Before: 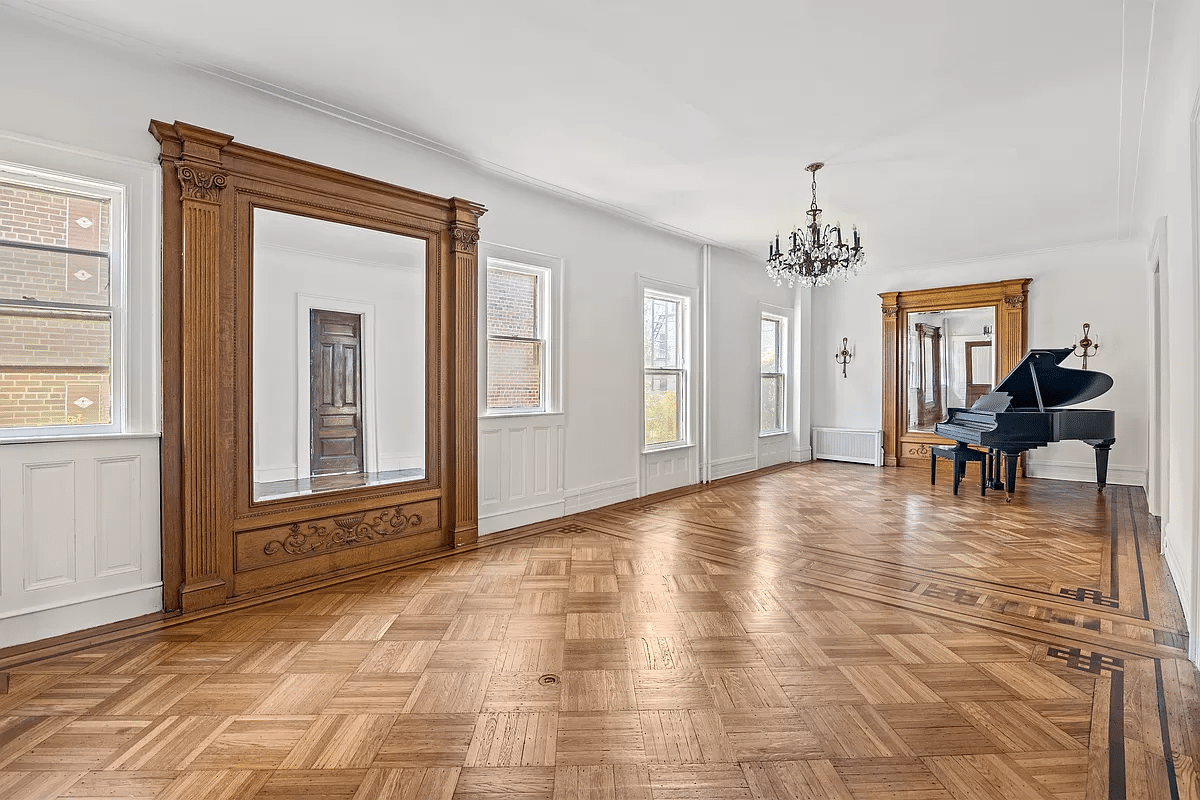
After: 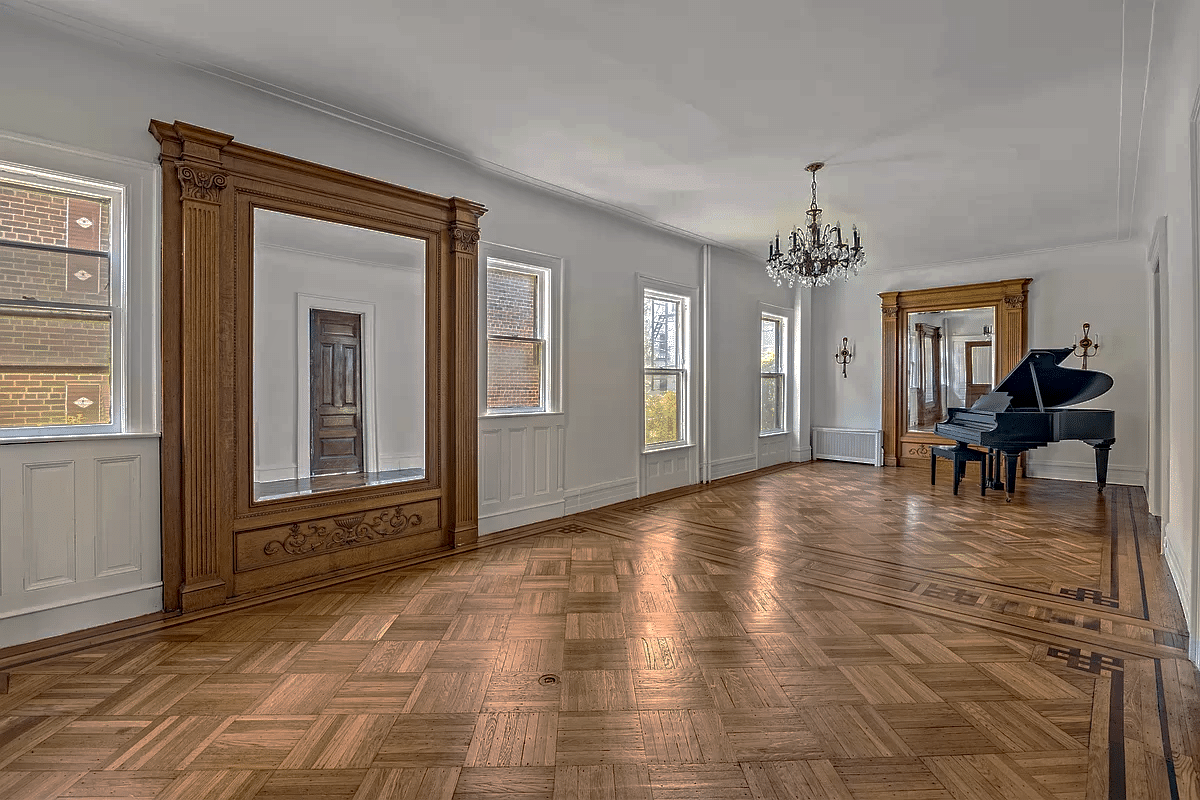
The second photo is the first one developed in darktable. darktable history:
local contrast: on, module defaults
velvia: on, module defaults
haze removal: compatibility mode true, adaptive false
base curve: curves: ch0 [(0, 0) (0.841, 0.609) (1, 1)], preserve colors none
